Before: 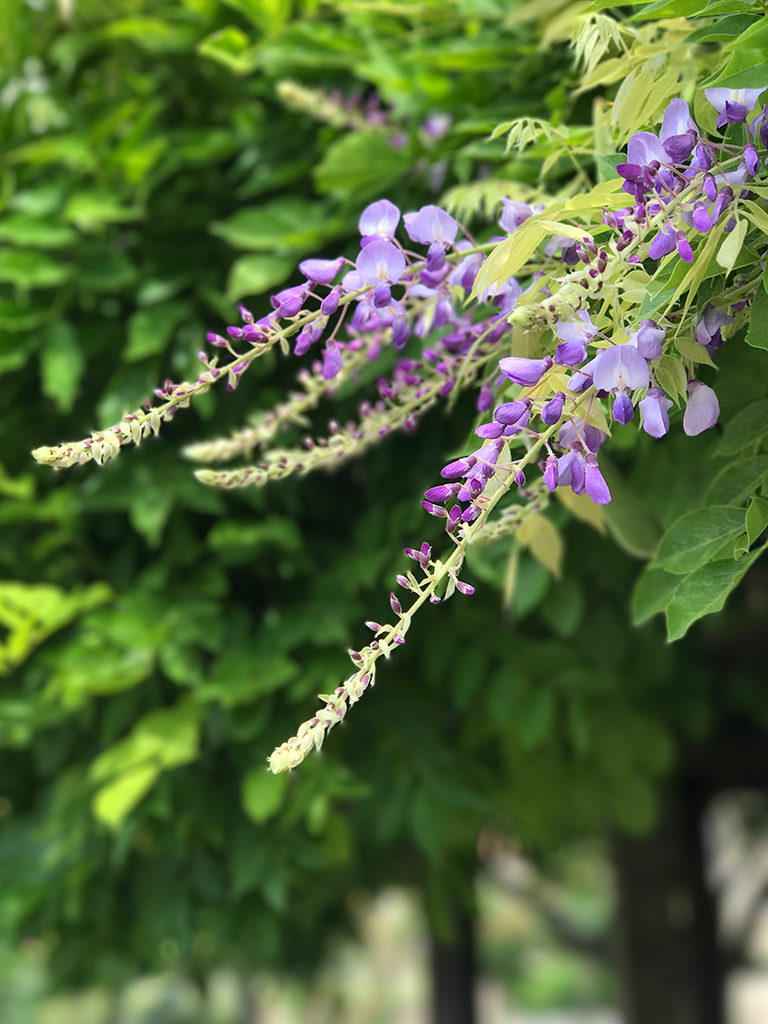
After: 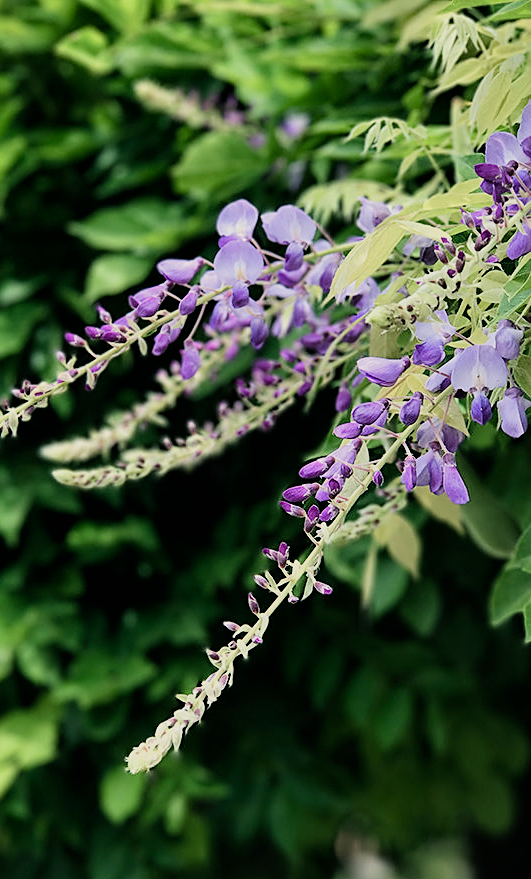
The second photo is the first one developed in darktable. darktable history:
crop: left 18.49%, right 12.319%, bottom 14.13%
sharpen: on, module defaults
filmic rgb: black relative exposure -7.49 EV, white relative exposure 4.99 EV, hardness 3.33, contrast 1.297
color balance rgb: power › luminance -7.779%, power › chroma 1.08%, power › hue 216.72°, highlights gain › chroma 1.04%, highlights gain › hue 60.2°, perceptual saturation grading › global saturation 0.719%, perceptual saturation grading › highlights -19.725%, perceptual saturation grading › shadows 19.99%
